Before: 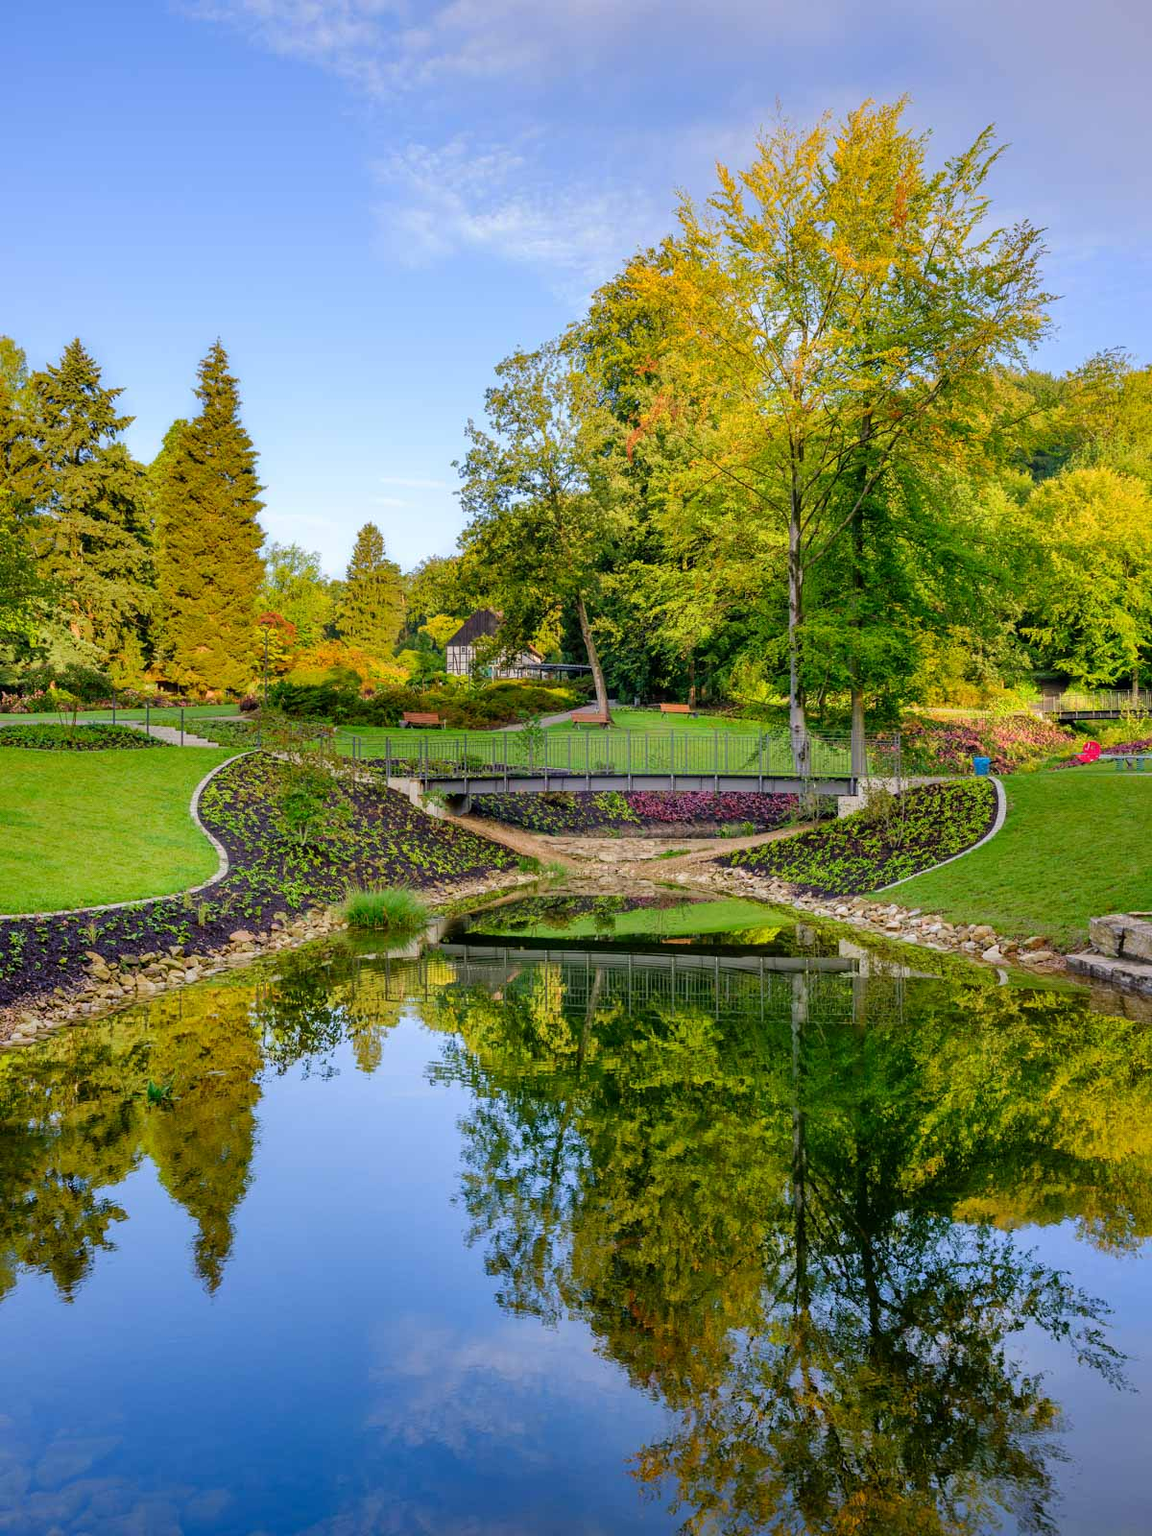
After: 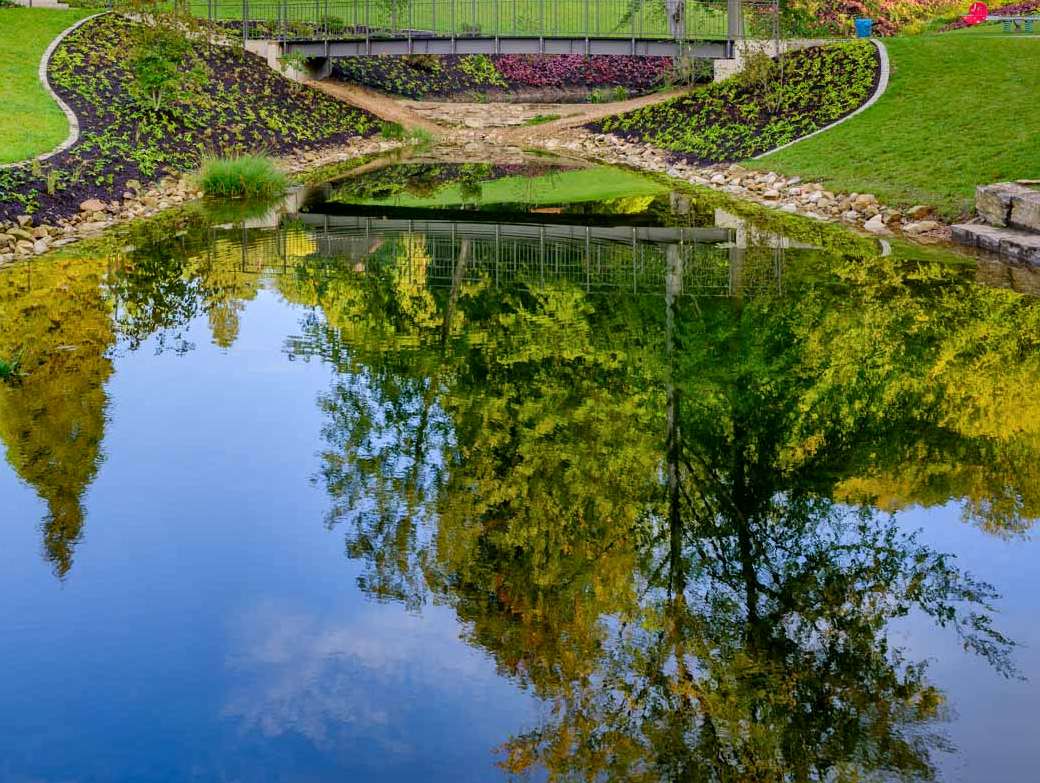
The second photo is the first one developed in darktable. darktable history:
local contrast: mode bilateral grid, contrast 20, coarseness 50, detail 120%, midtone range 0.2
crop and rotate: left 13.306%, top 48.129%, bottom 2.928%
